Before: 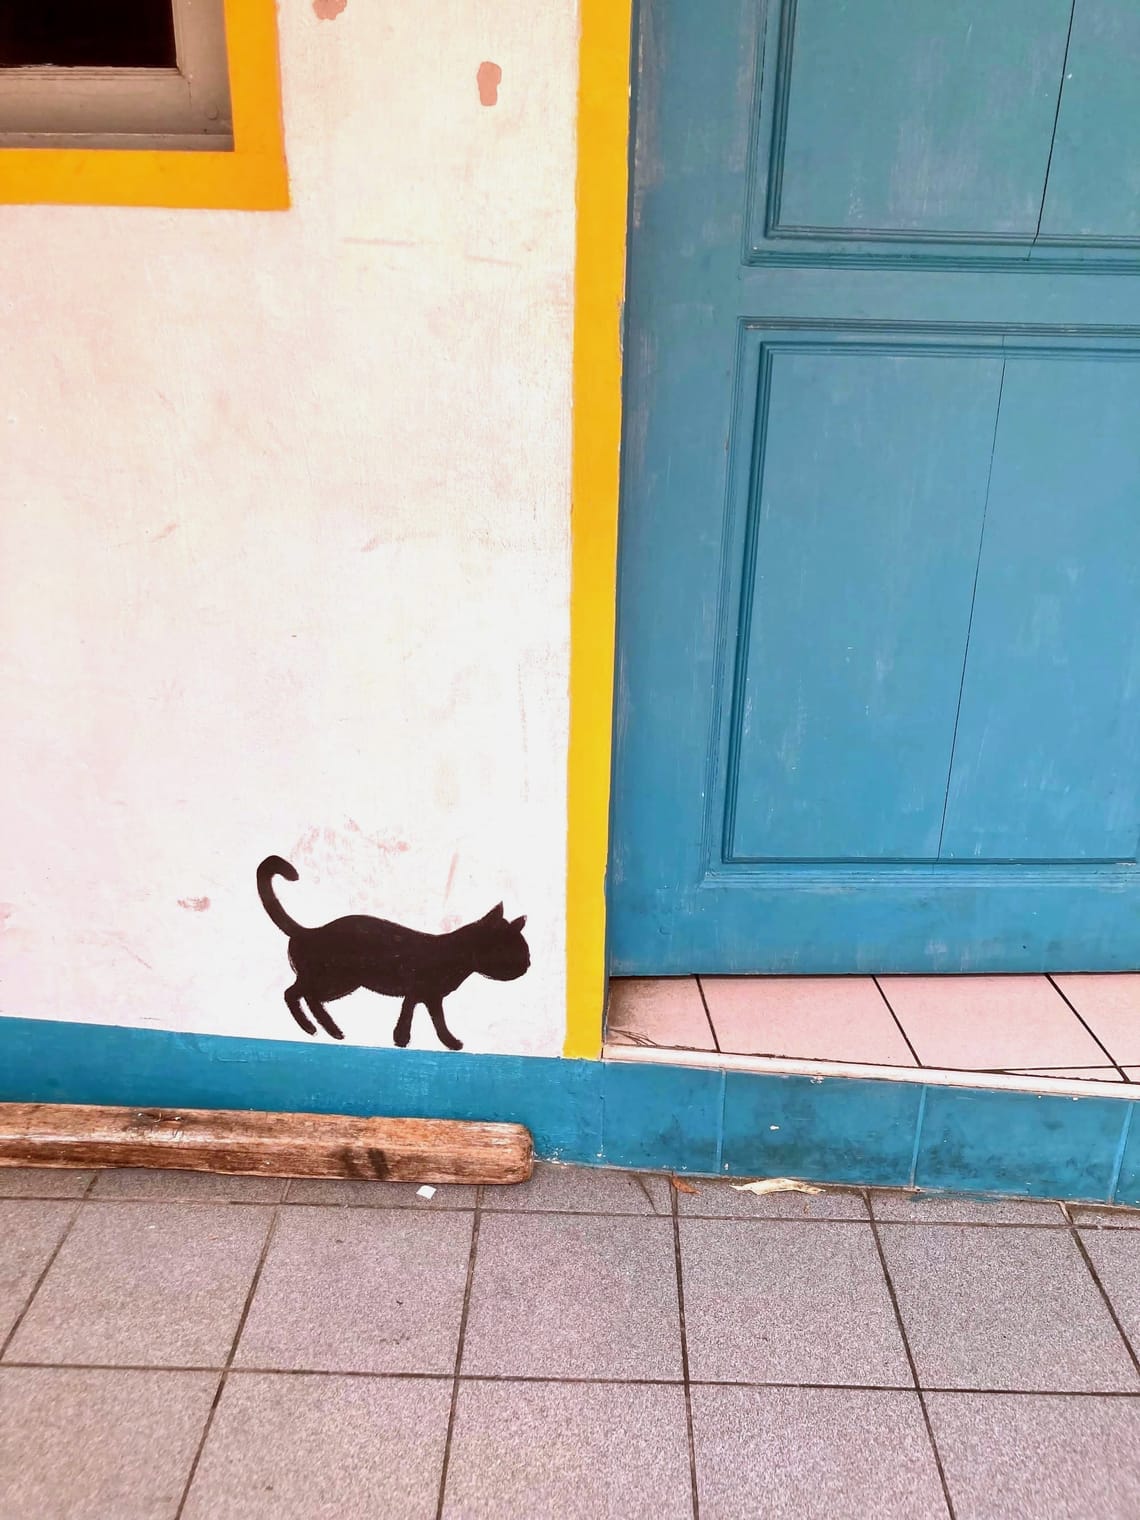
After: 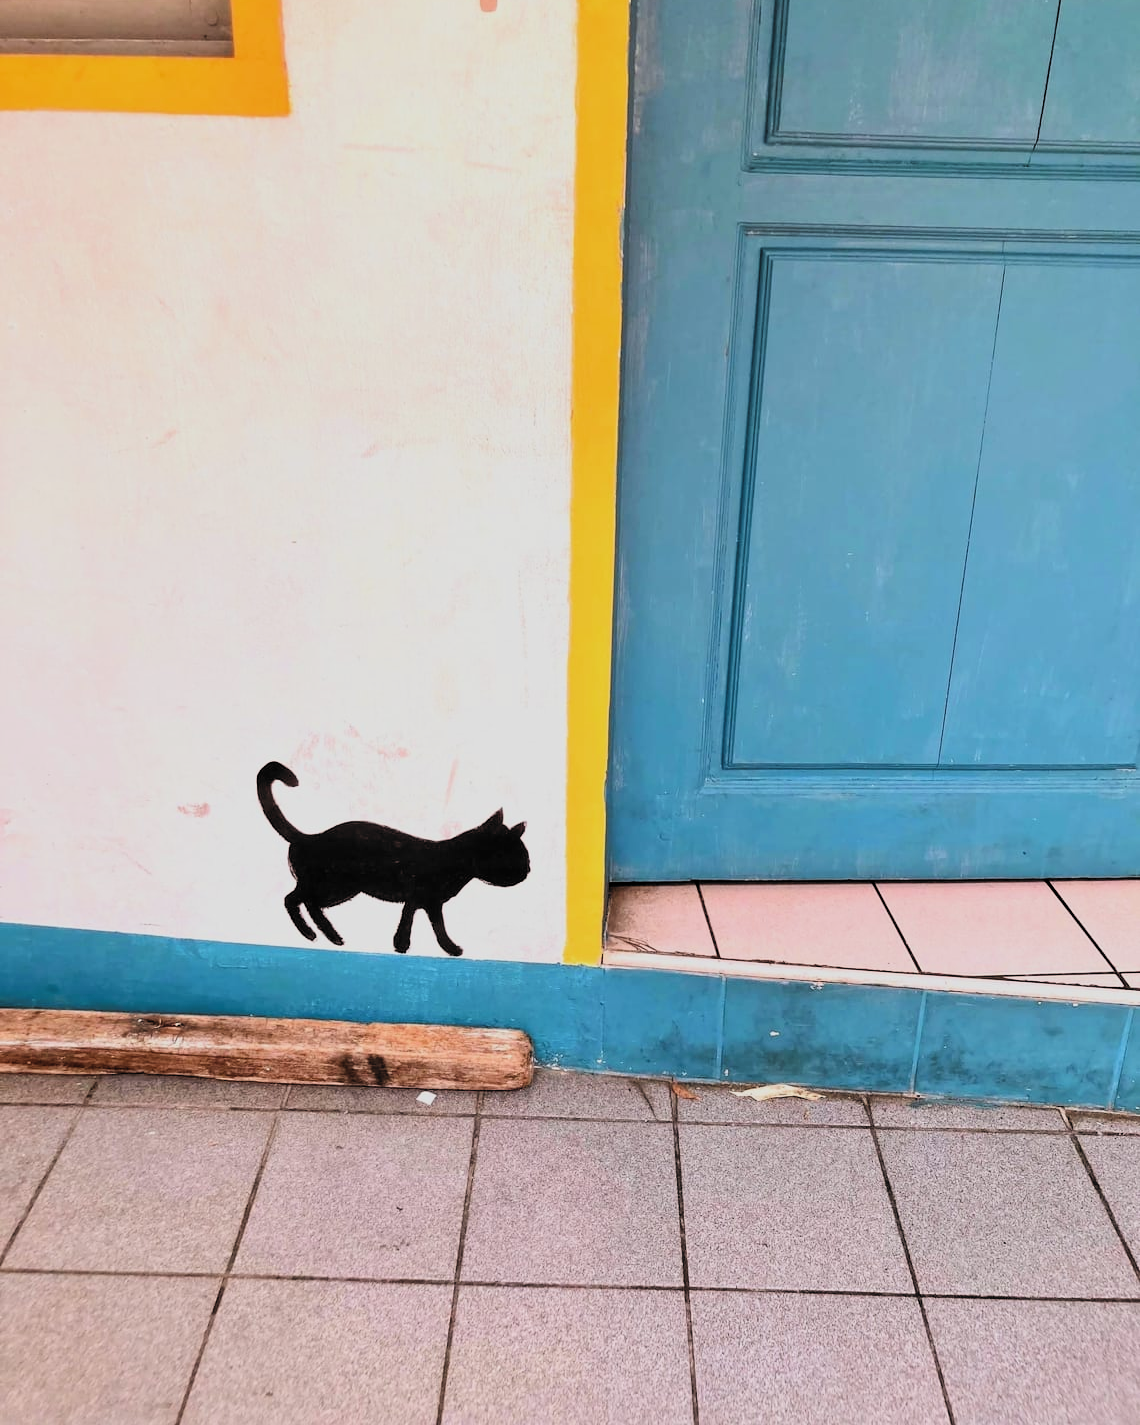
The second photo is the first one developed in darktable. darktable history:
filmic rgb: black relative exposure -5.02 EV, white relative exposure 3.96 EV, hardness 2.9, contrast 1.3, highlights saturation mix -28.51%, color science v6 (2022)
crop and rotate: top 6.195%
